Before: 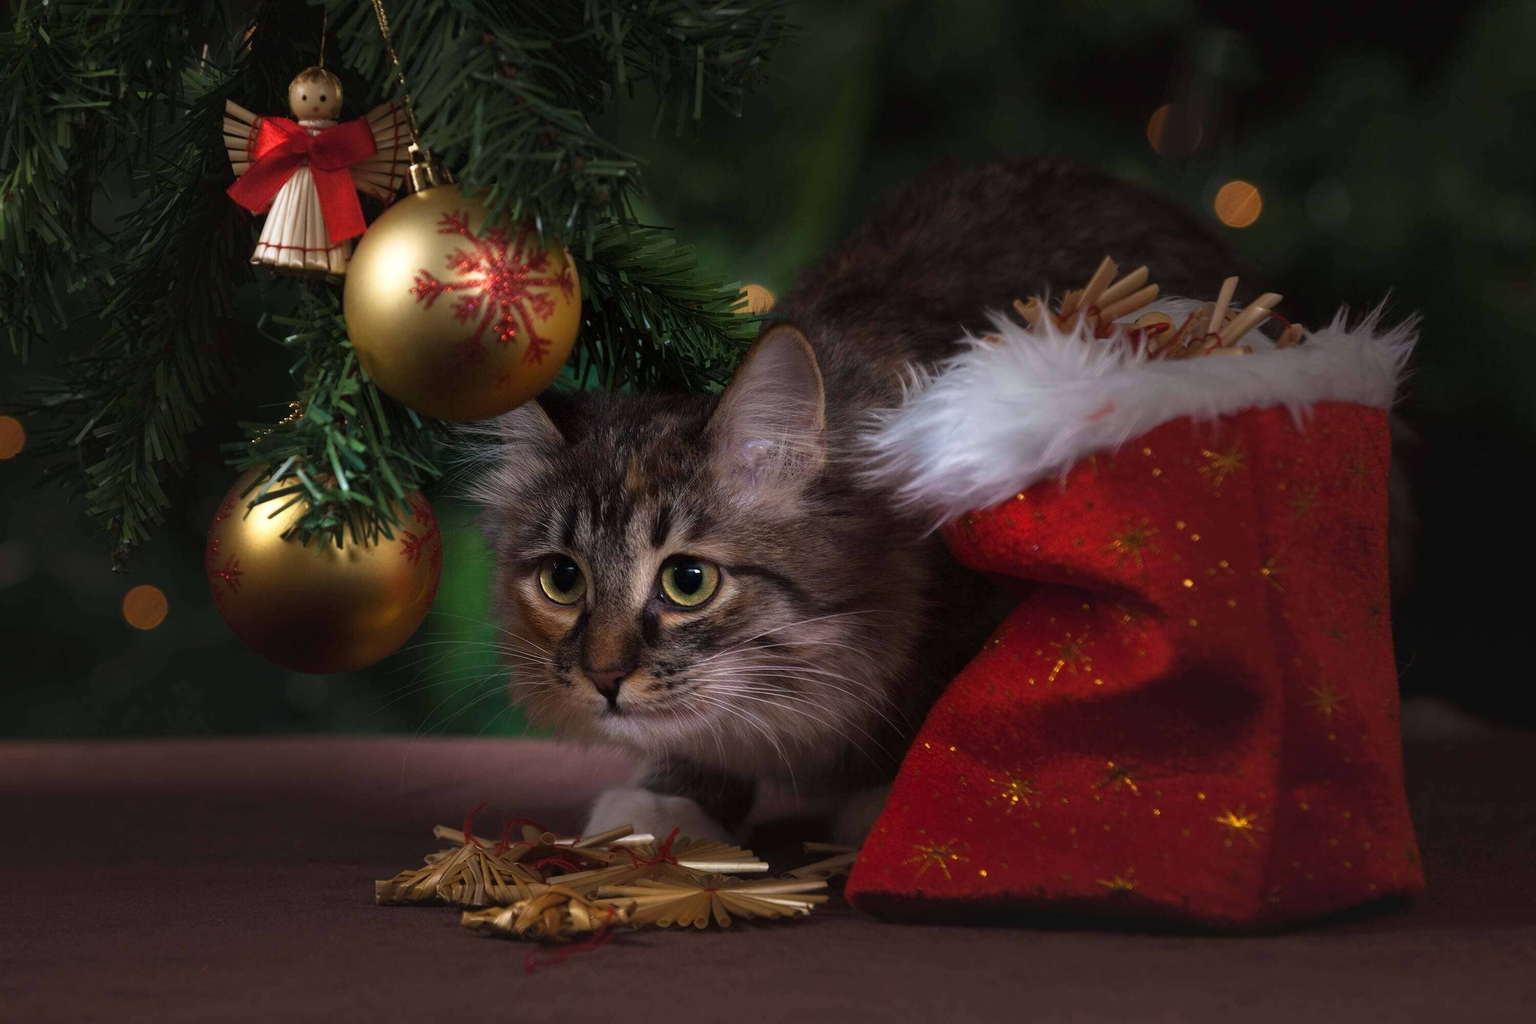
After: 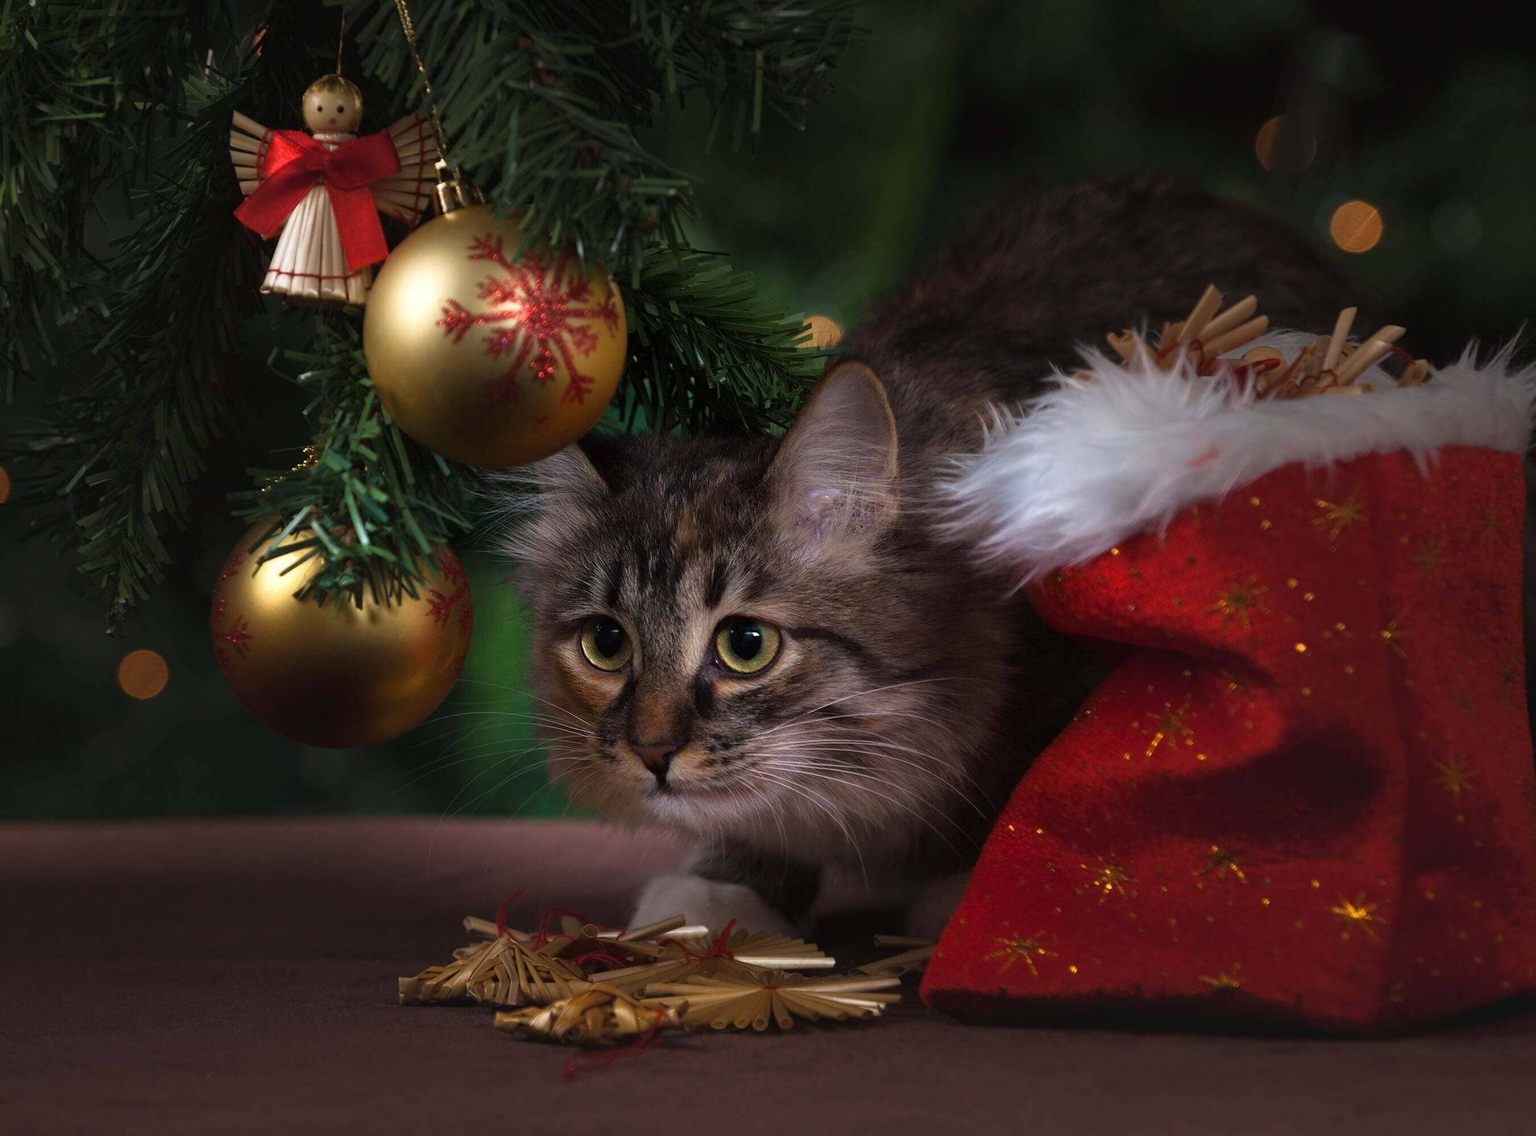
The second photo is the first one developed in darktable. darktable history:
crop and rotate: left 1.088%, right 8.807%
